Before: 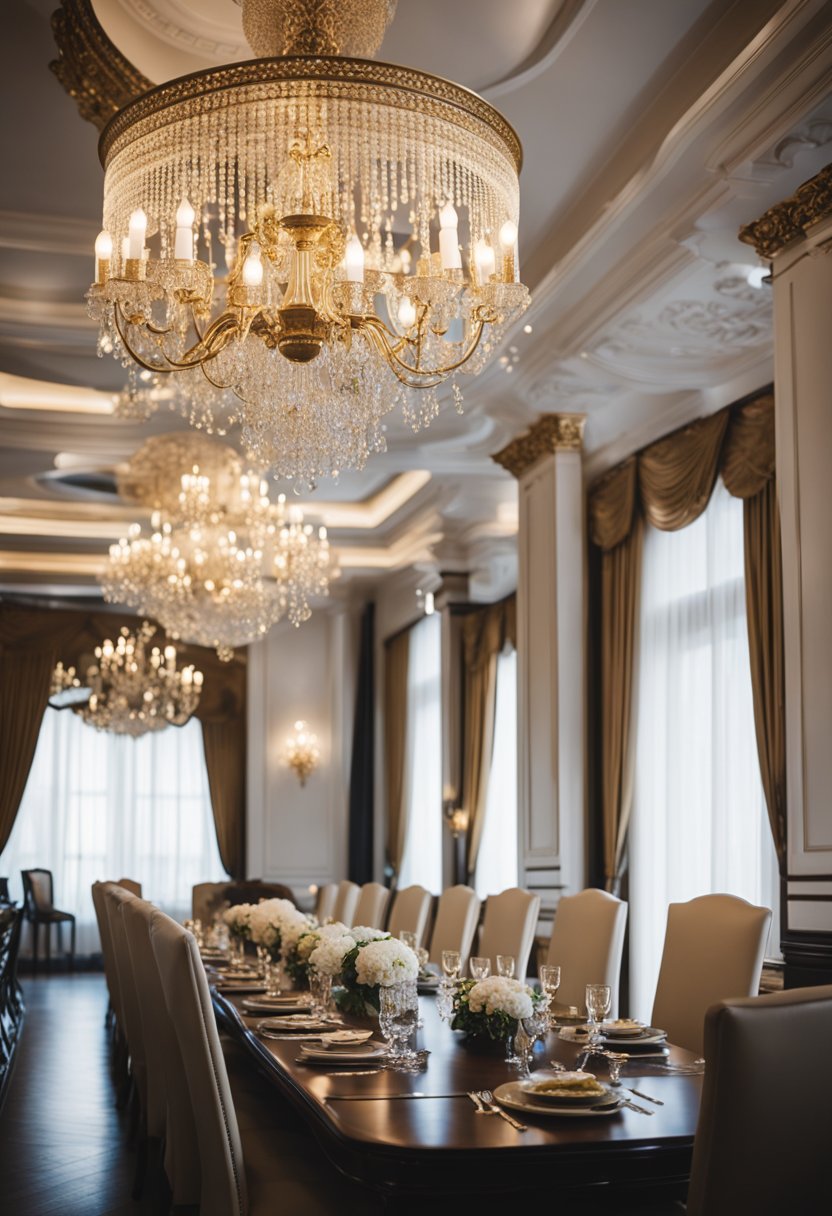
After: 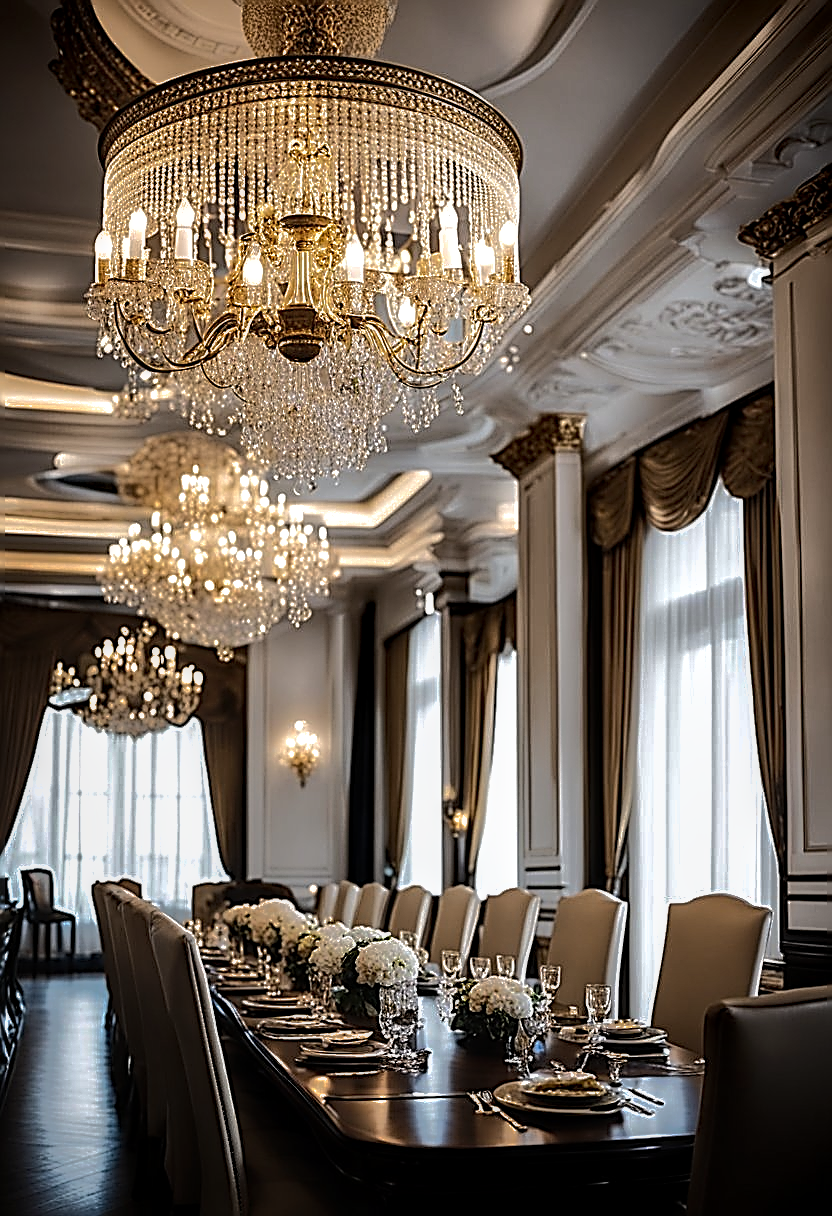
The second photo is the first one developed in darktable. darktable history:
sharpen: amount 2
tone equalizer: -8 EV -1.08 EV, -7 EV -1.01 EV, -6 EV -0.867 EV, -5 EV -0.578 EV, -3 EV 0.578 EV, -2 EV 0.867 EV, -1 EV 1.01 EV, +0 EV 1.08 EV, edges refinement/feathering 500, mask exposure compensation -1.57 EV, preserve details no
exposure: black level correction 0.009, exposure -0.637 EV, compensate highlight preservation false
local contrast: on, module defaults
shadows and highlights: shadows 25, highlights -70
